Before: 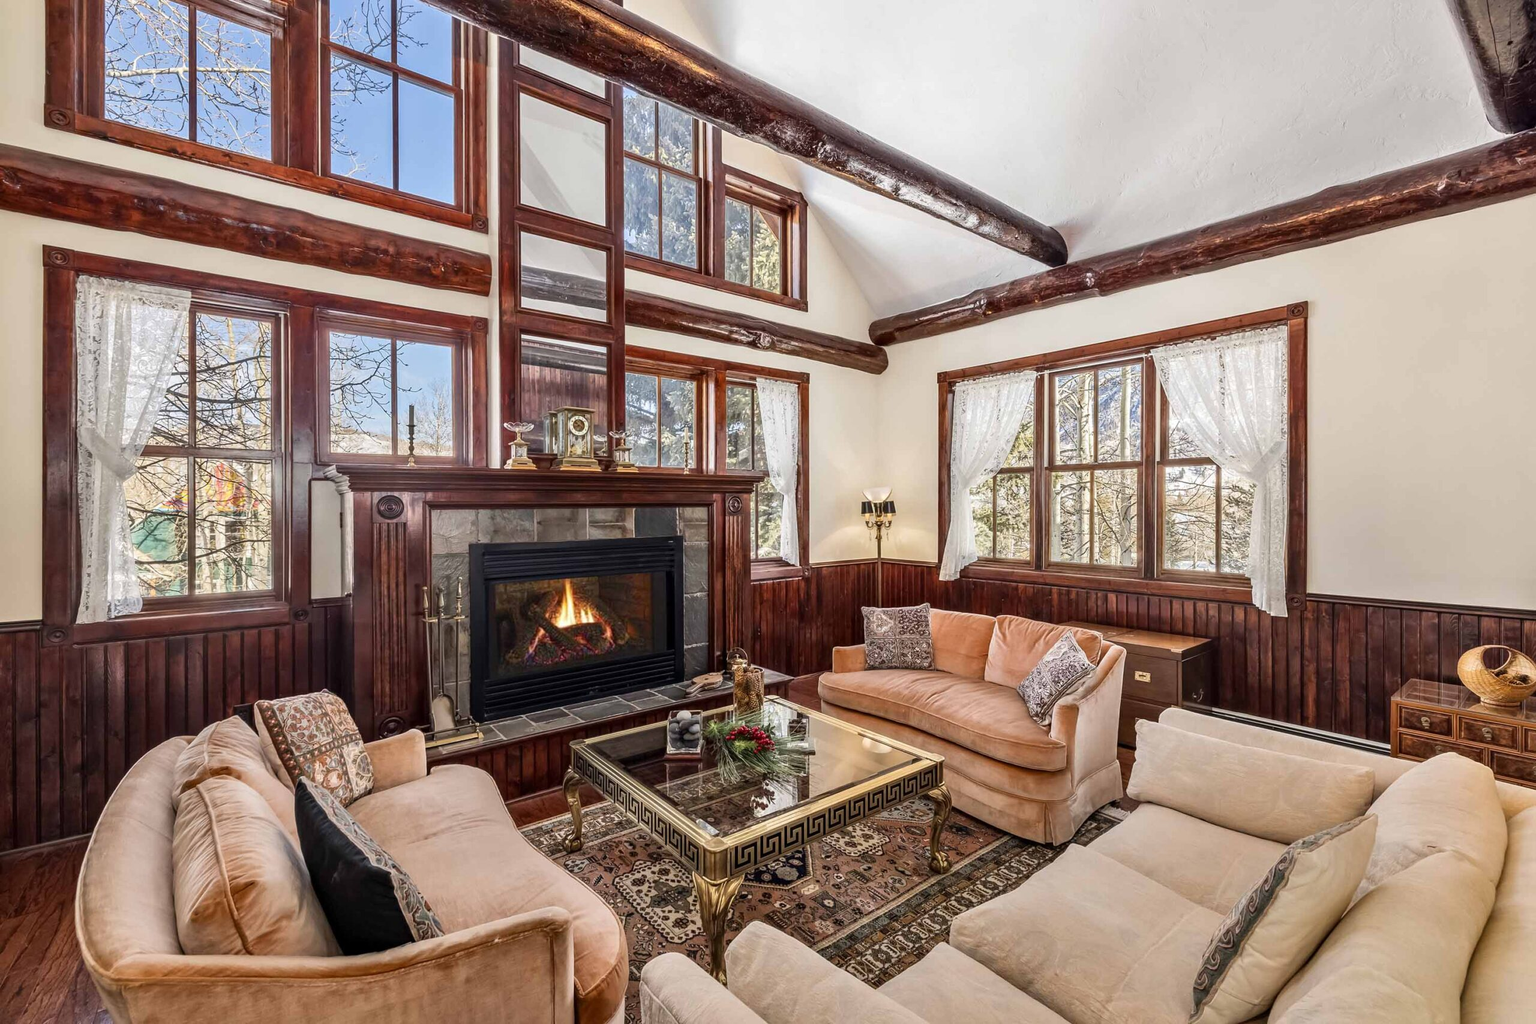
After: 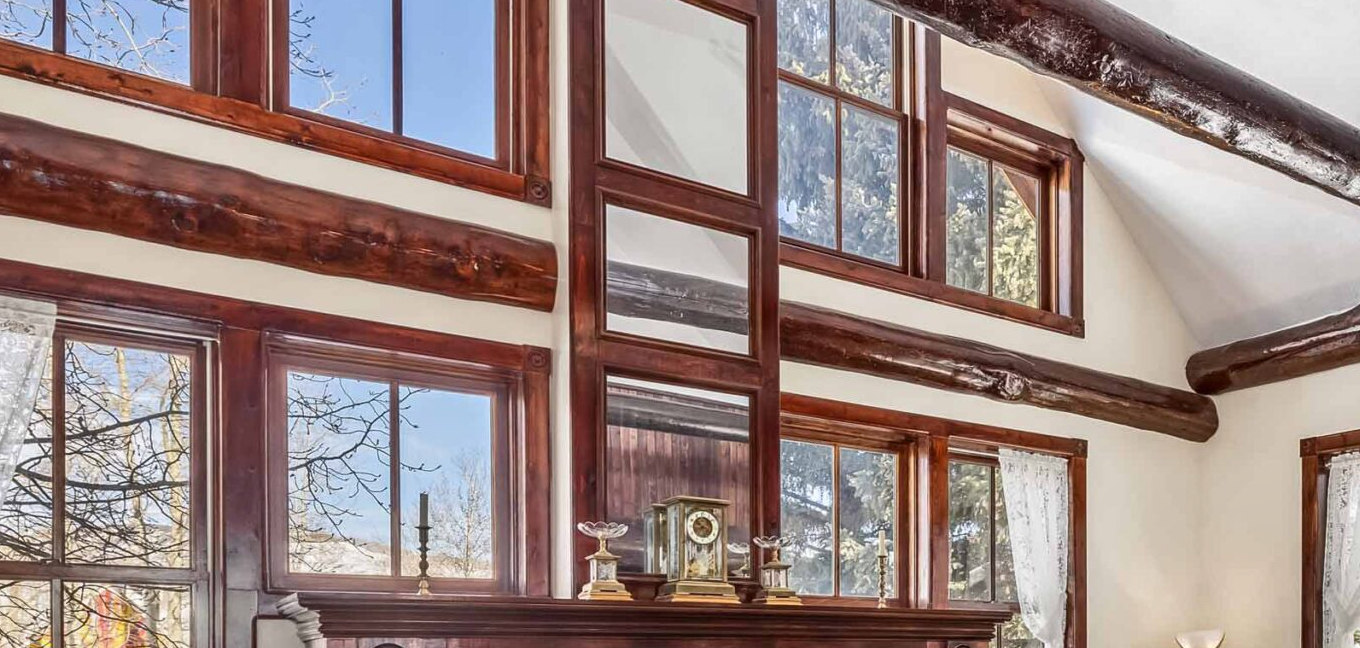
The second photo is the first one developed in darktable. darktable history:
shadows and highlights: shadows 52.87, soften with gaussian
crop: left 10.259%, top 10.681%, right 36.6%, bottom 51.358%
exposure: compensate highlight preservation false
